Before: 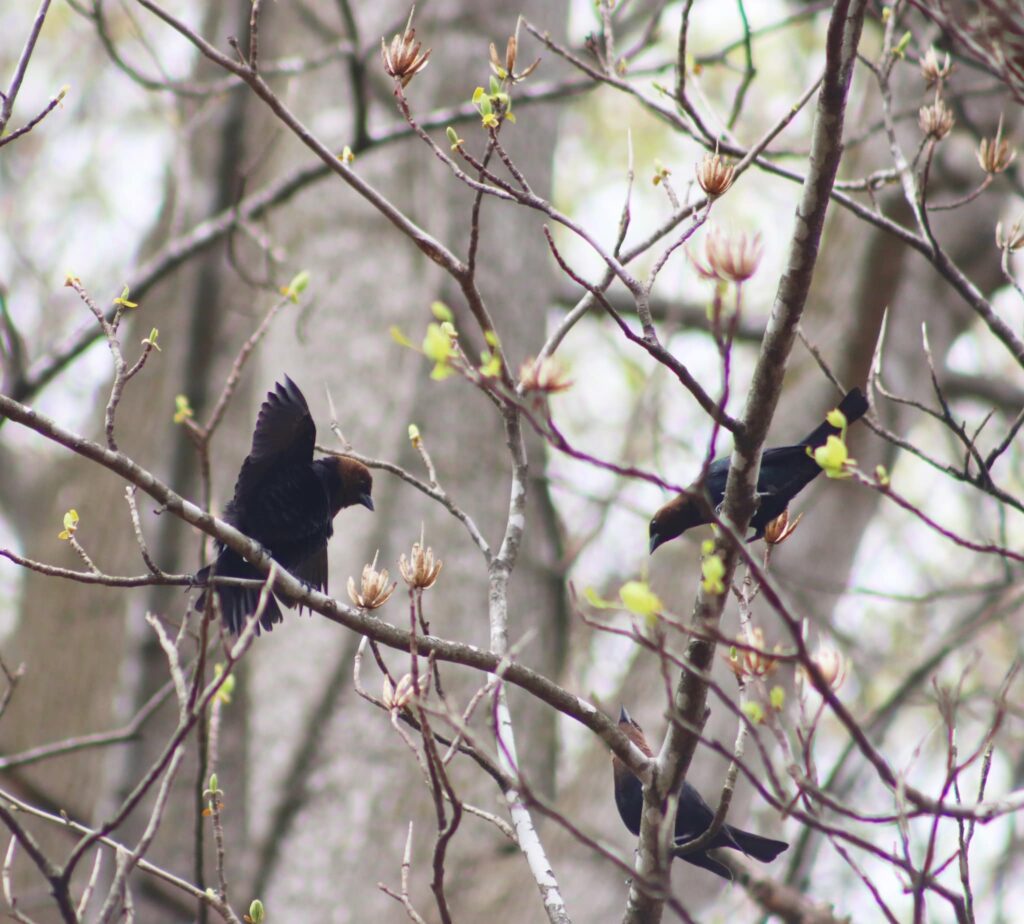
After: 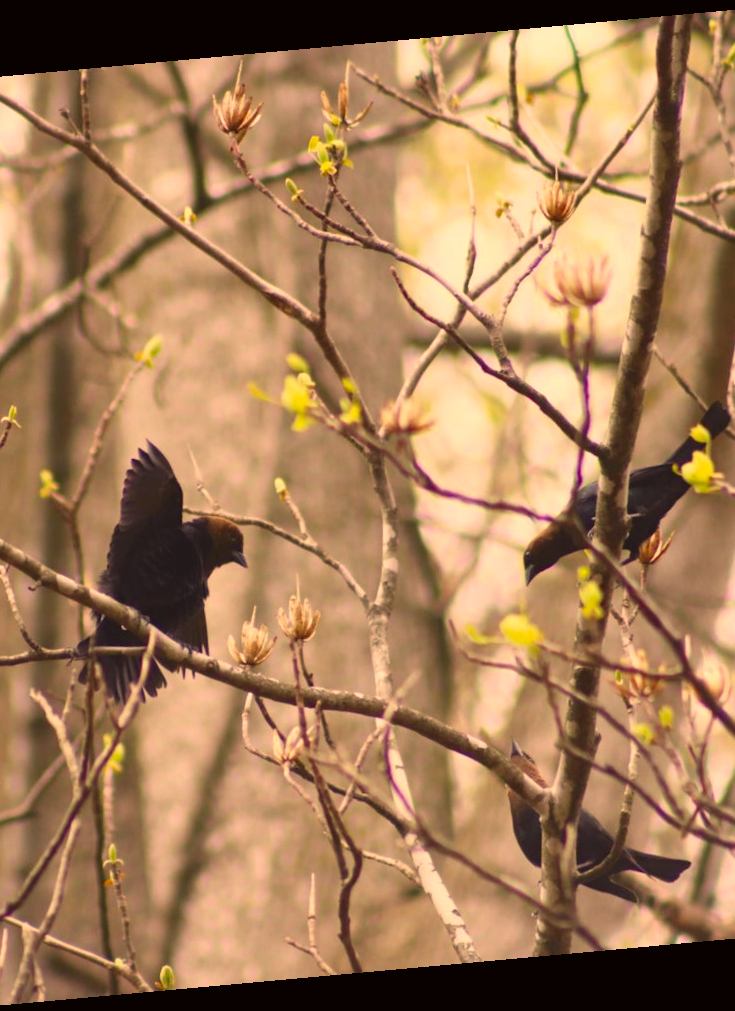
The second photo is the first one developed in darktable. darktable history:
rotate and perspective: rotation -5.2°, automatic cropping off
color correction: highlights a* 17.94, highlights b* 35.39, shadows a* 1.48, shadows b* 6.42, saturation 1.01
crop and rotate: left 15.546%, right 17.787%
